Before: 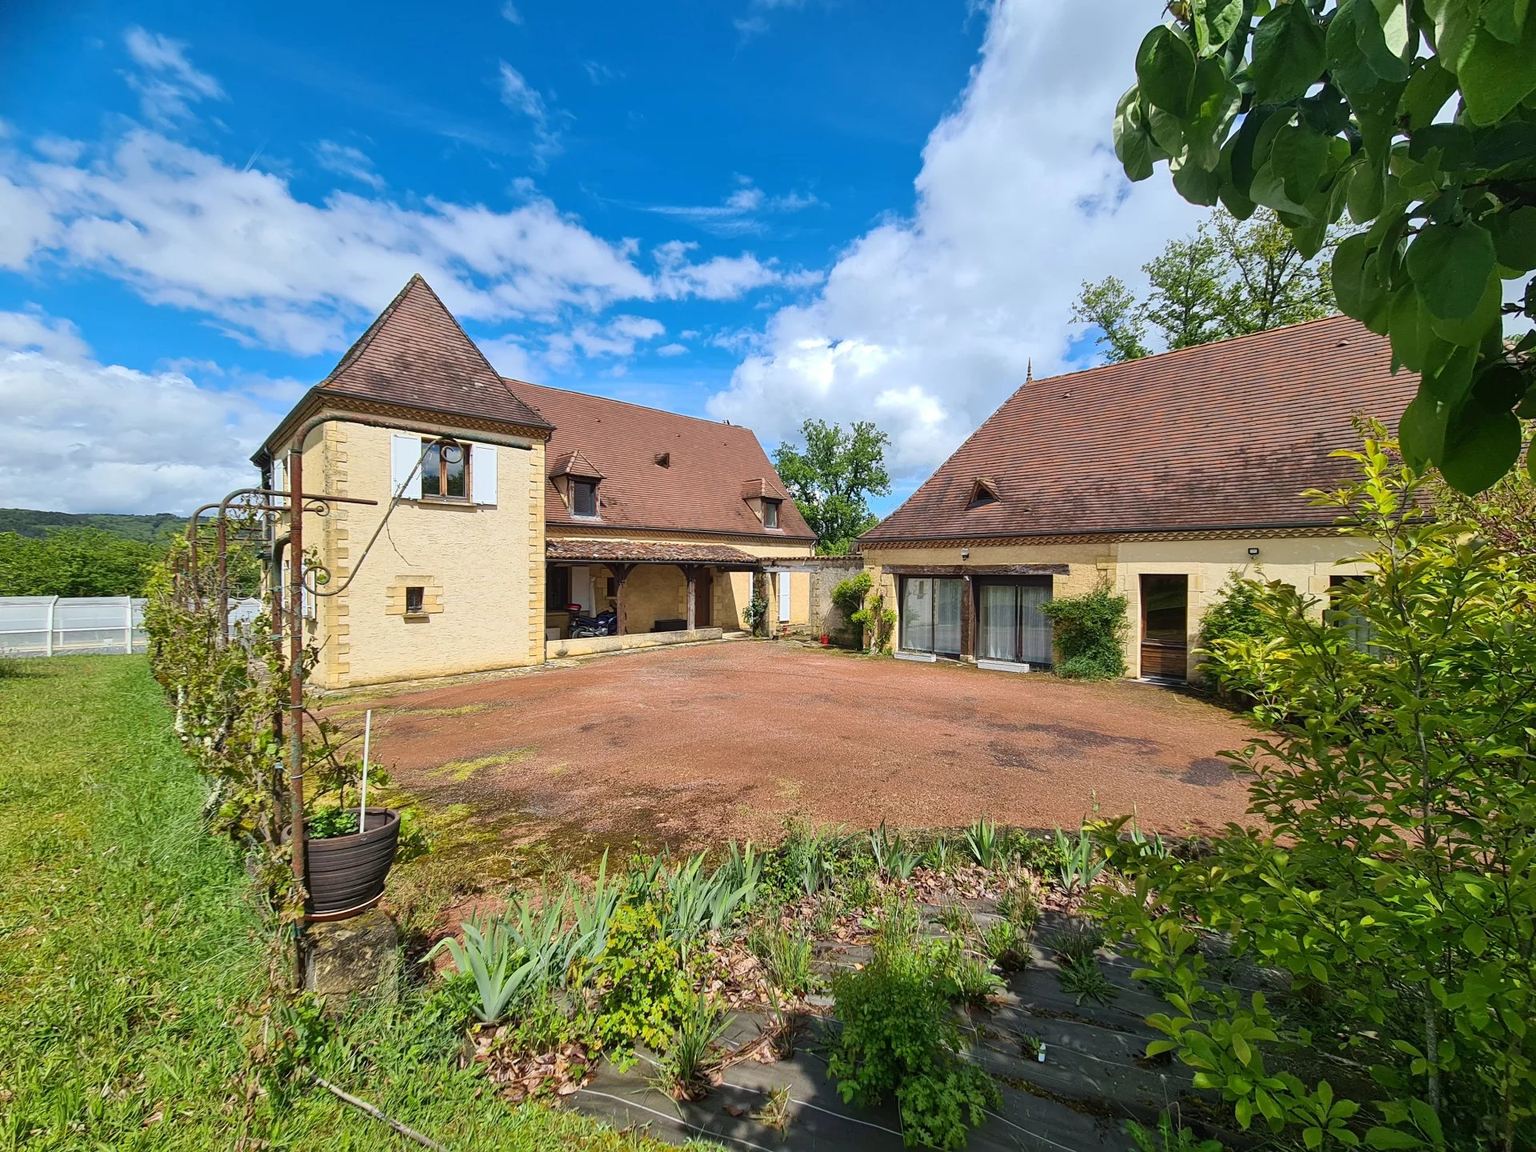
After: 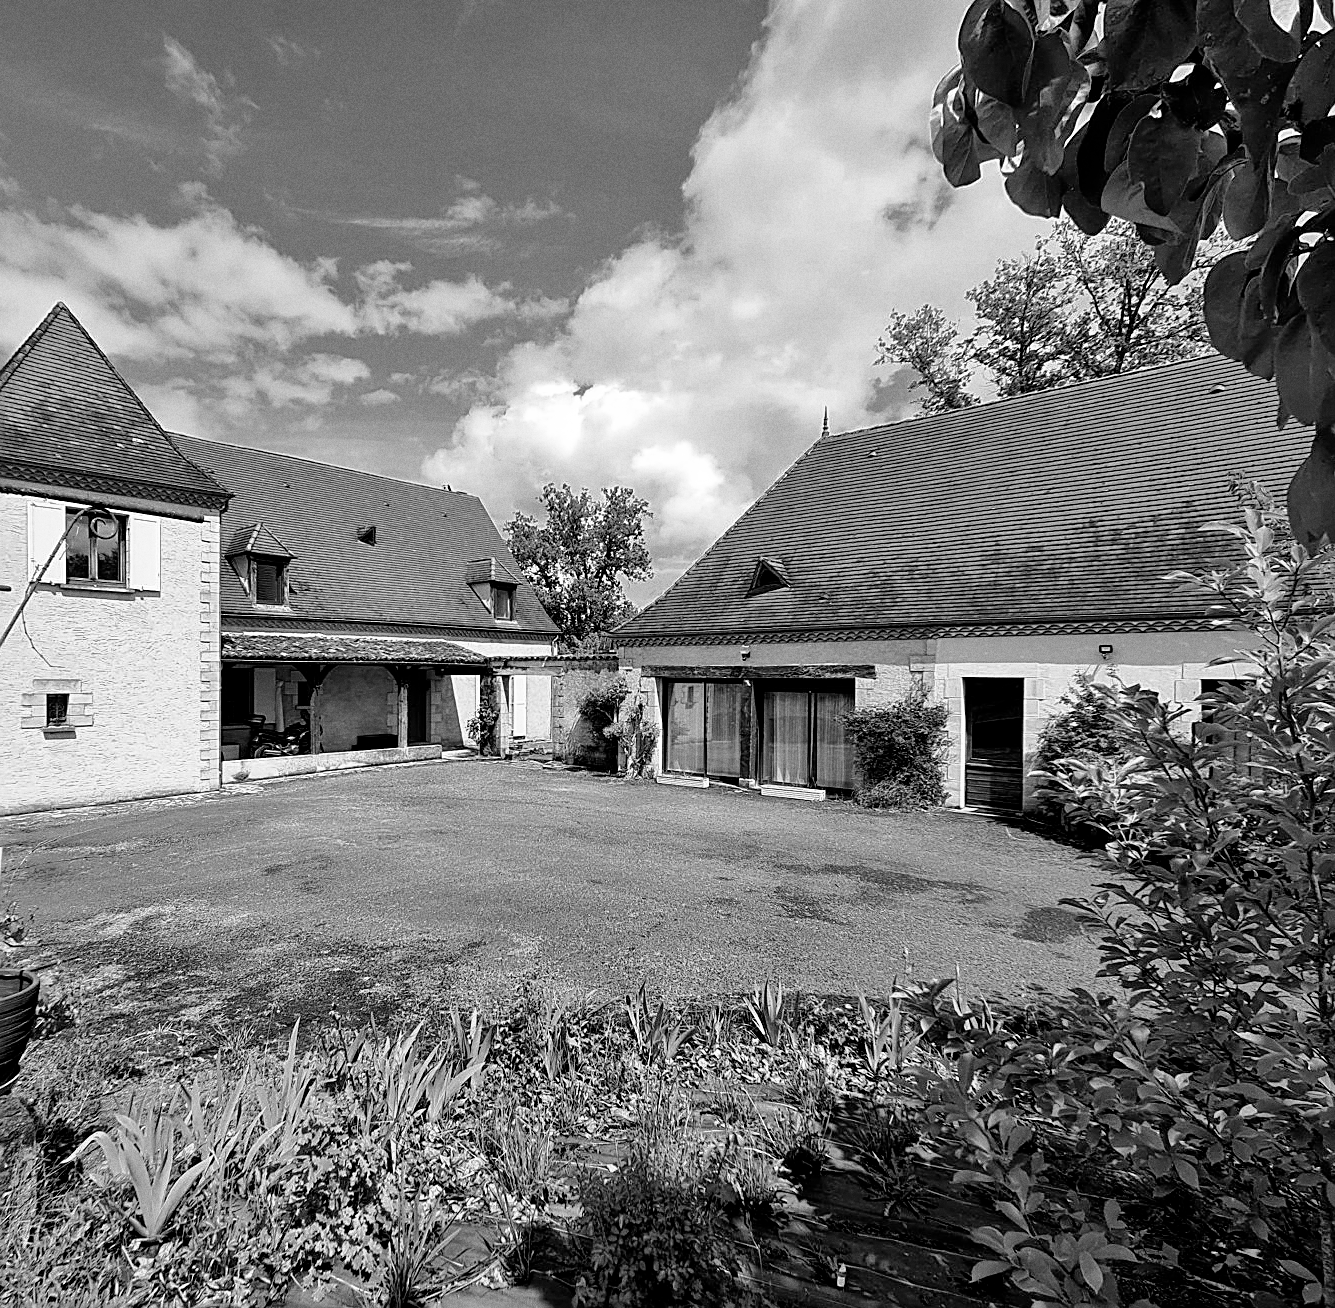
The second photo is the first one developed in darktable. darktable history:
sharpen: on, module defaults
monochrome: on, module defaults
filmic rgb: black relative exposure -5.5 EV, white relative exposure 2.5 EV, threshold 3 EV, target black luminance 0%, hardness 4.51, latitude 67.35%, contrast 1.453, shadows ↔ highlights balance -3.52%, preserve chrominance no, color science v4 (2020), contrast in shadows soft, enable highlight reconstruction true
grain: on, module defaults
shadows and highlights: shadows 40, highlights -60
crop and rotate: left 24.034%, top 2.838%, right 6.406%, bottom 6.299%
